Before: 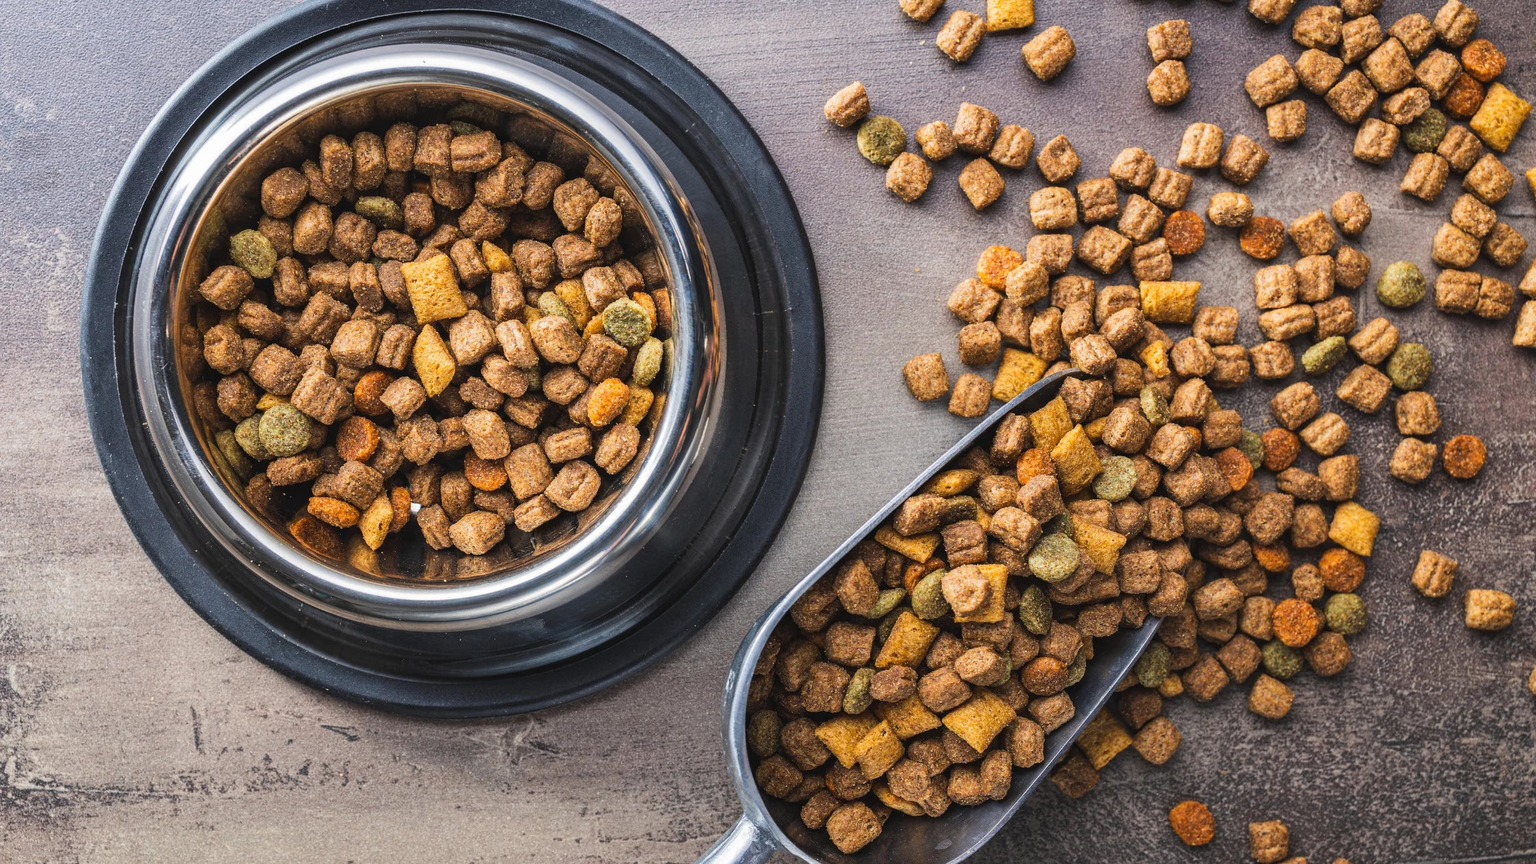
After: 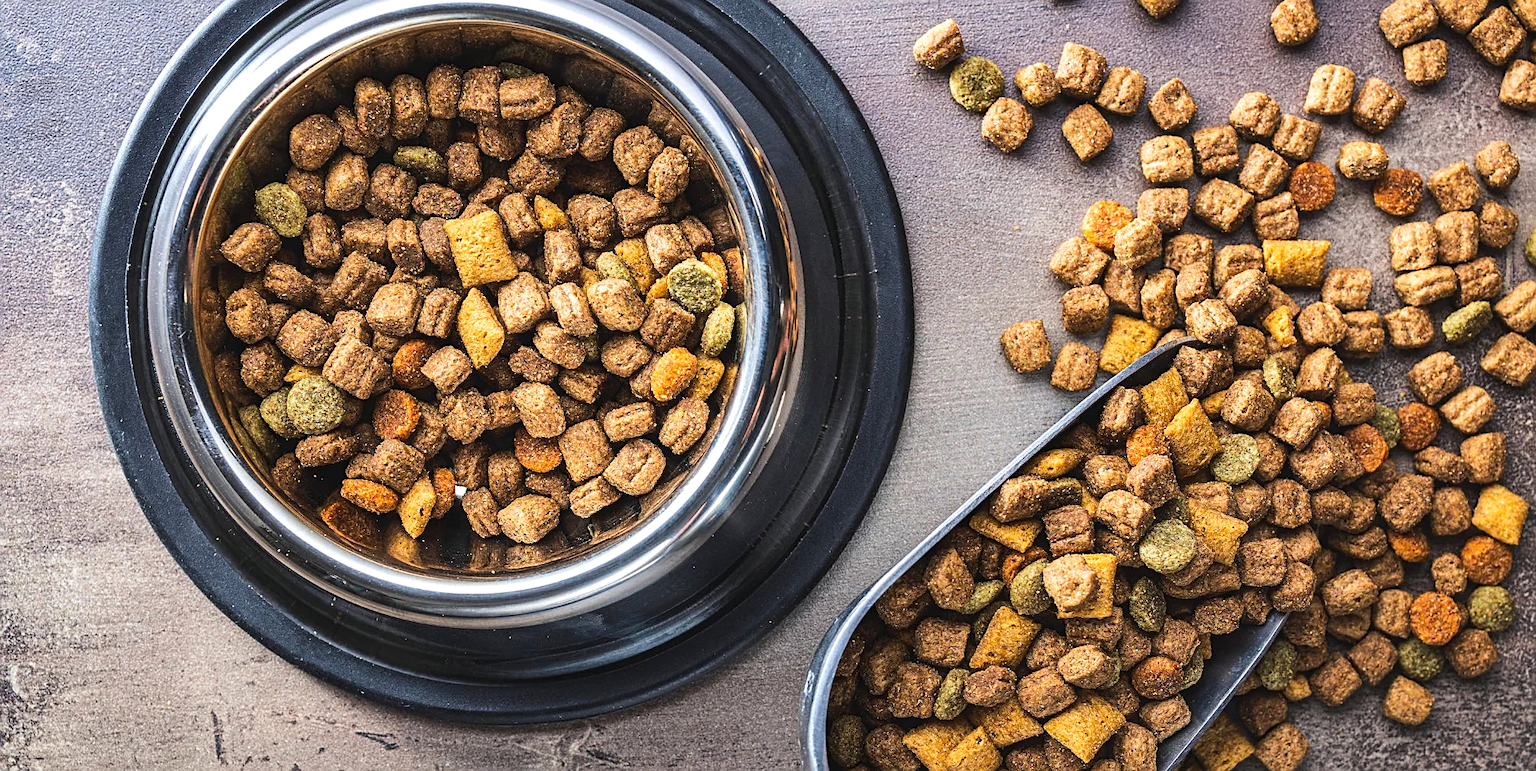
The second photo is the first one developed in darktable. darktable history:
crop: top 7.49%, right 9.717%, bottom 11.943%
tone equalizer: -8 EV -0.417 EV, -7 EV -0.389 EV, -6 EV -0.333 EV, -5 EV -0.222 EV, -3 EV 0.222 EV, -2 EV 0.333 EV, -1 EV 0.389 EV, +0 EV 0.417 EV, edges refinement/feathering 500, mask exposure compensation -1.57 EV, preserve details no
velvia: strength 15%
sharpen: on, module defaults
shadows and highlights: soften with gaussian
contrast equalizer: y [[0.5, 0.5, 0.472, 0.5, 0.5, 0.5], [0.5 ×6], [0.5 ×6], [0 ×6], [0 ×6]]
white balance: red 0.986, blue 1.01
exposure: compensate highlight preservation false
